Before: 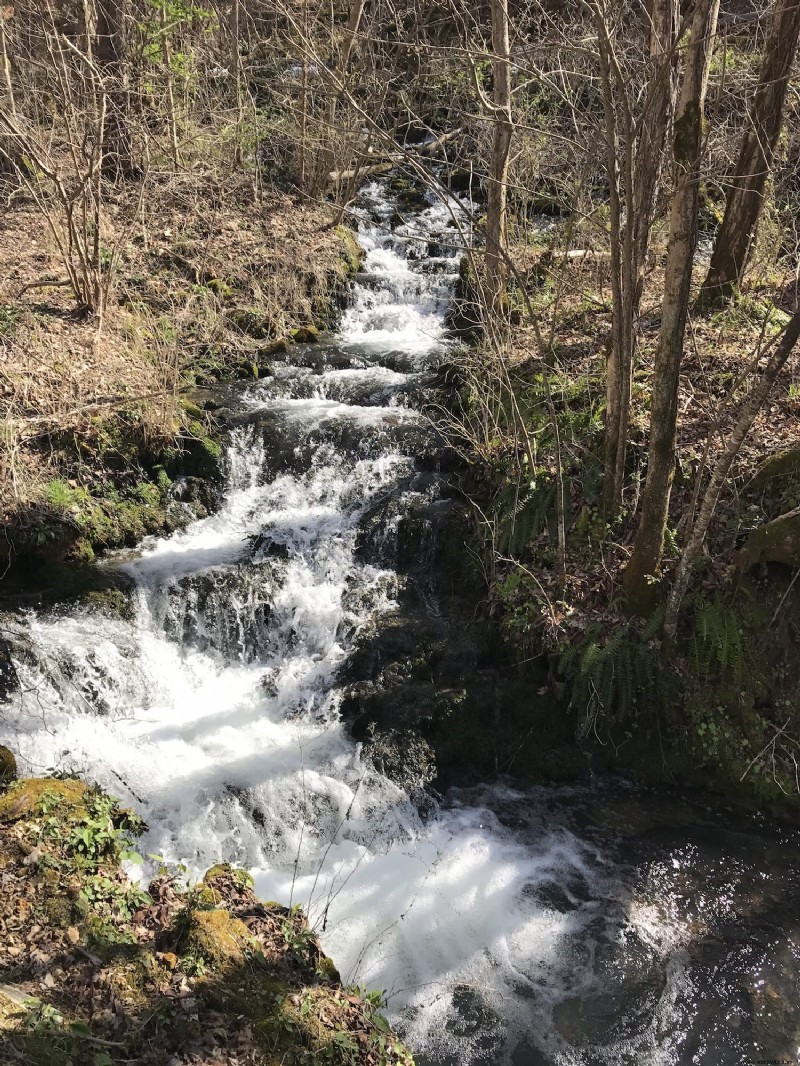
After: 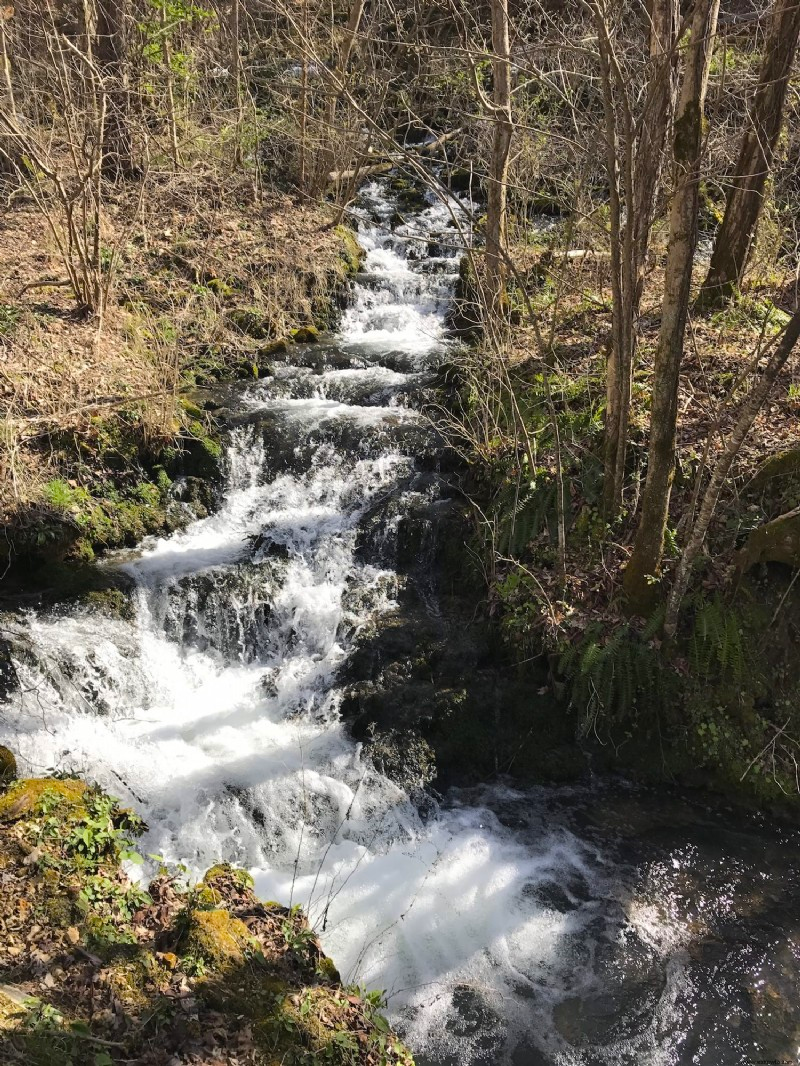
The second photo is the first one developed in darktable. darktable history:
color balance rgb: perceptual saturation grading › global saturation 25.911%
